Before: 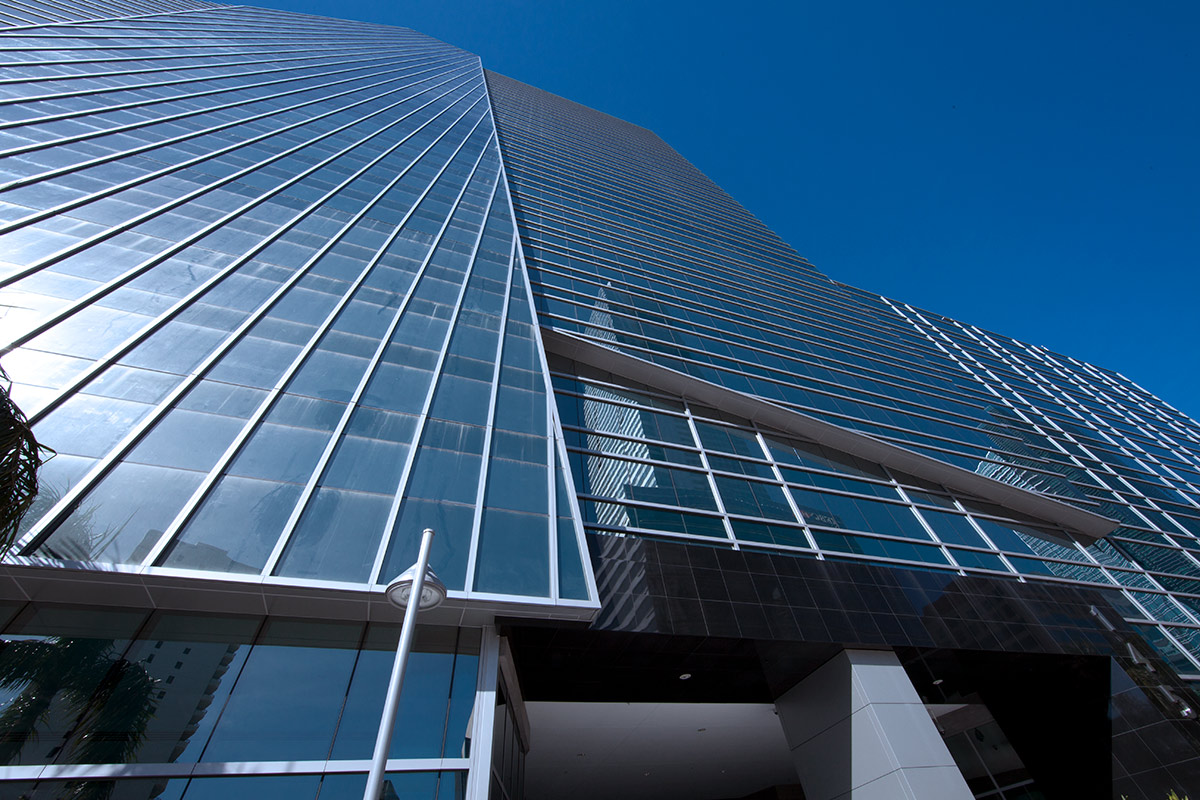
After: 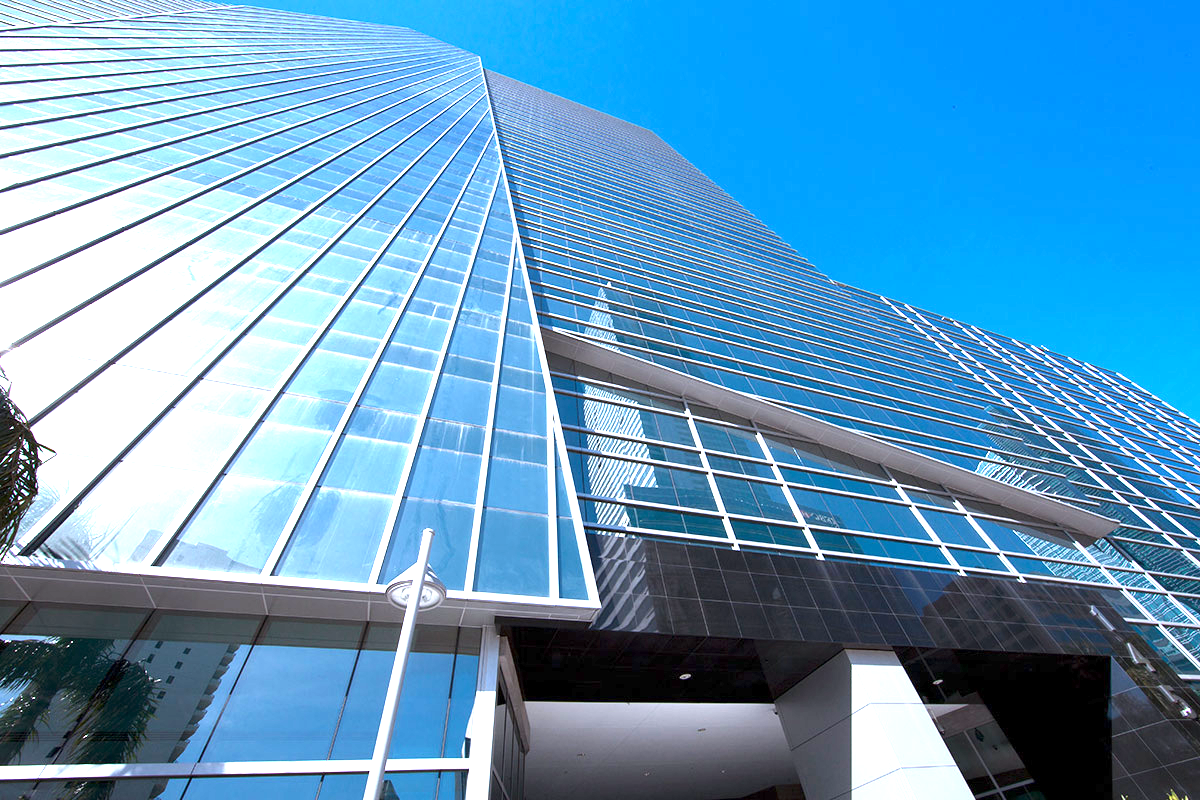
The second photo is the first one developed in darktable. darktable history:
exposure: exposure 1.993 EV, compensate exposure bias true, compensate highlight preservation false
